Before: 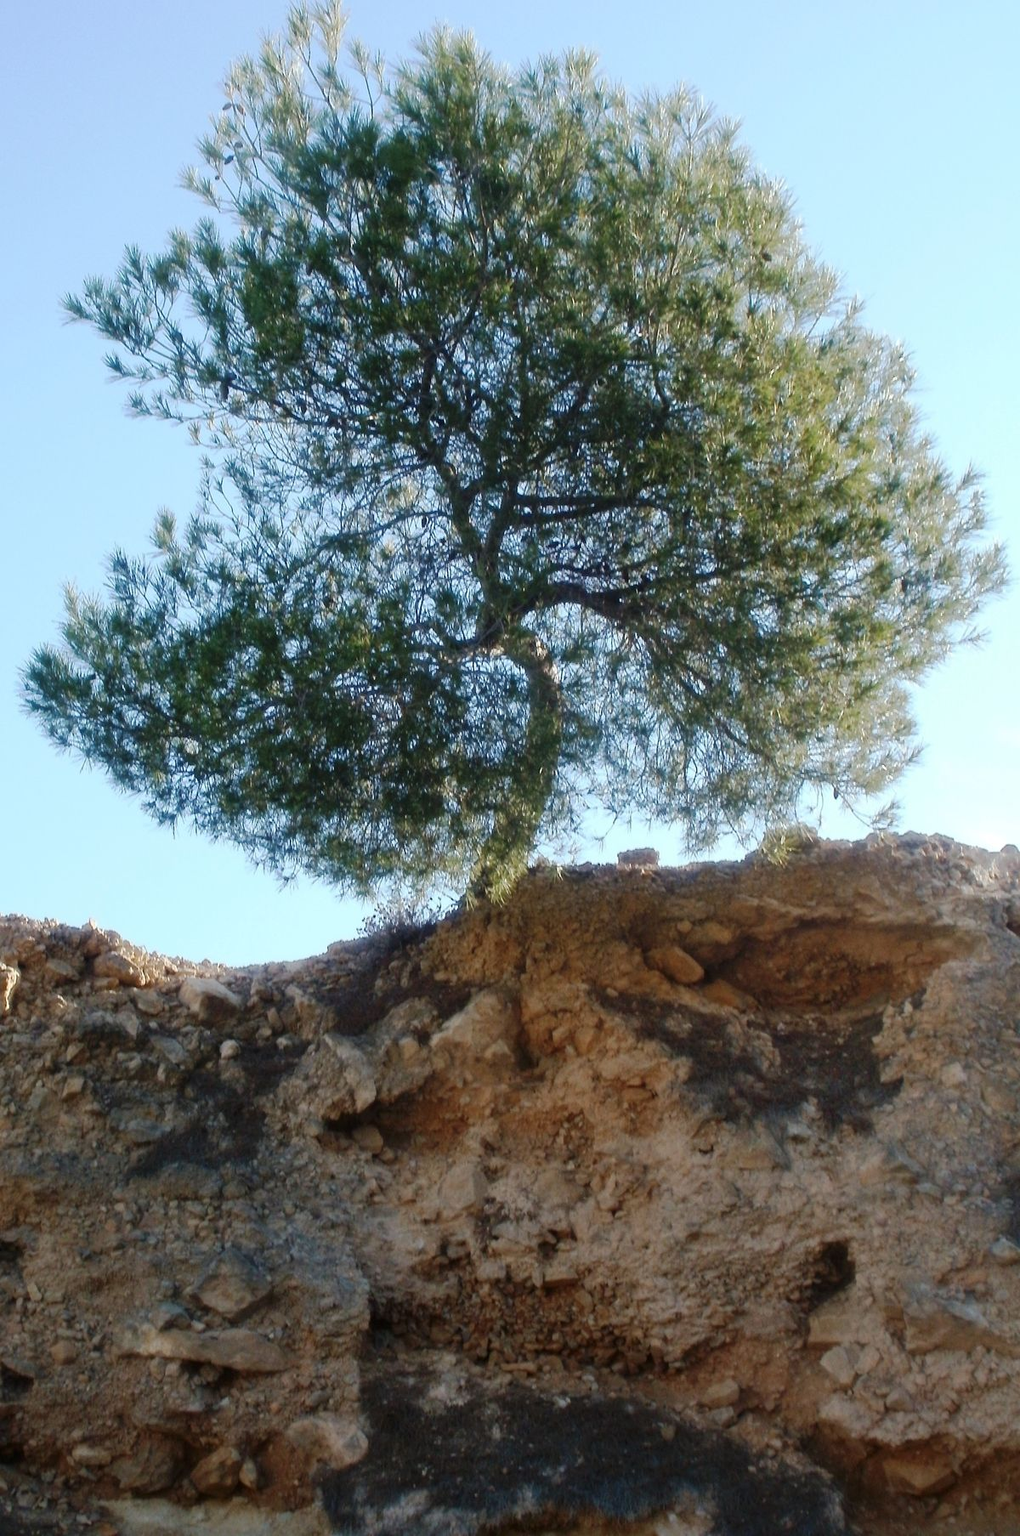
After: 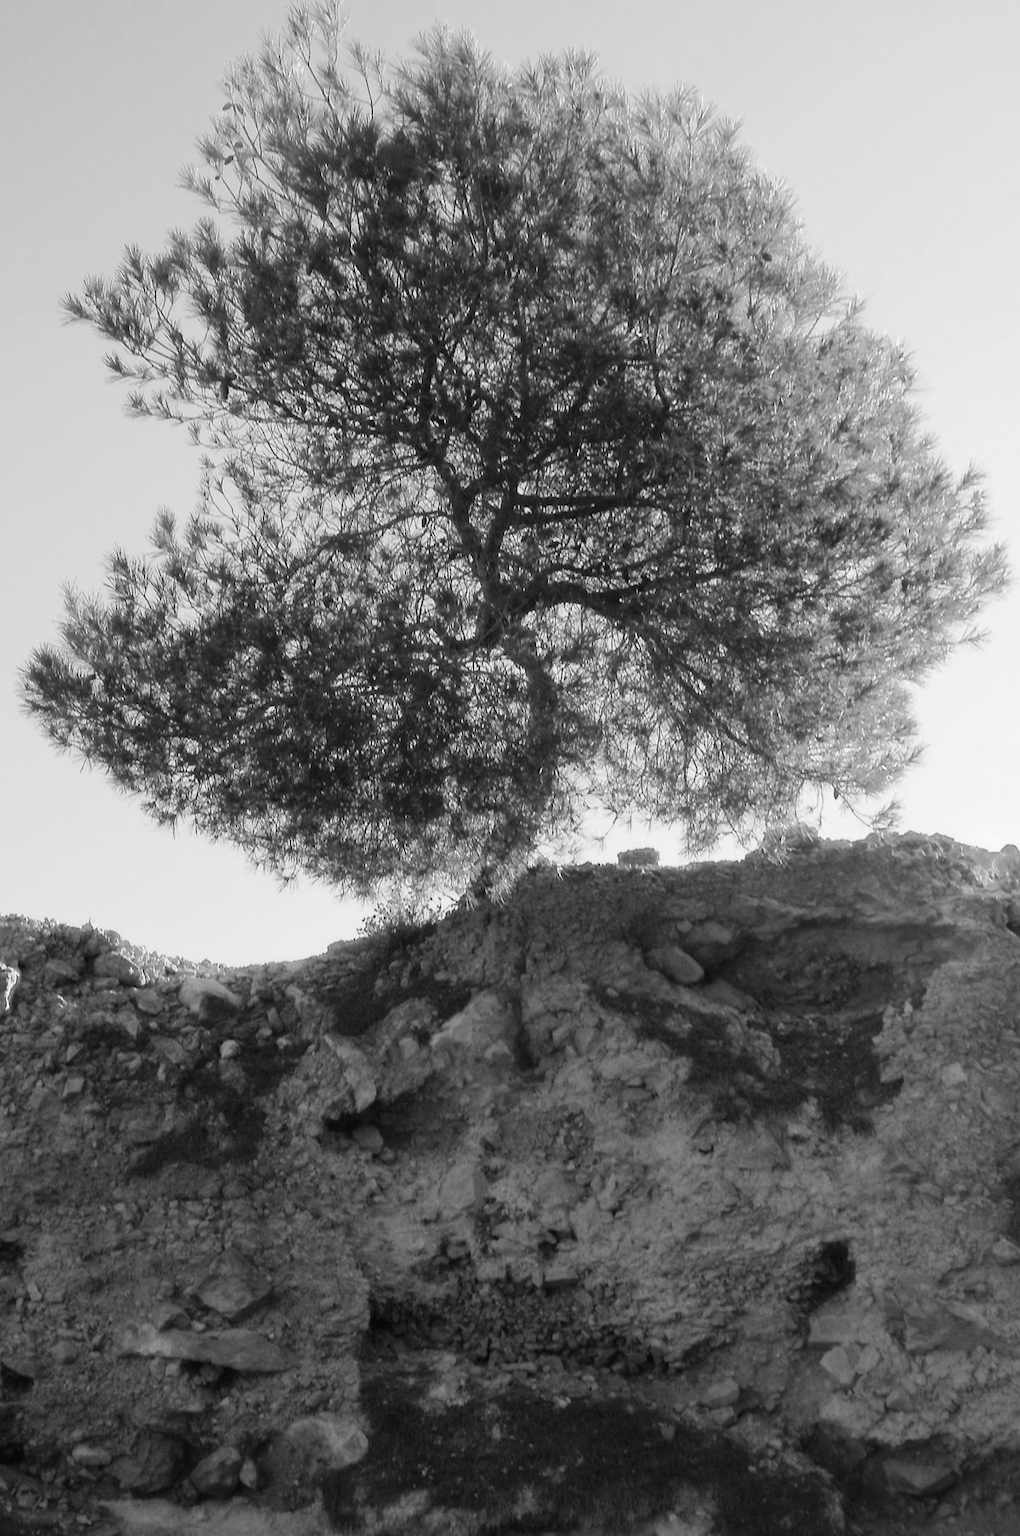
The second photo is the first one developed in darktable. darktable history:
color balance rgb: global vibrance 20%
monochrome: a 32, b 64, size 2.3
